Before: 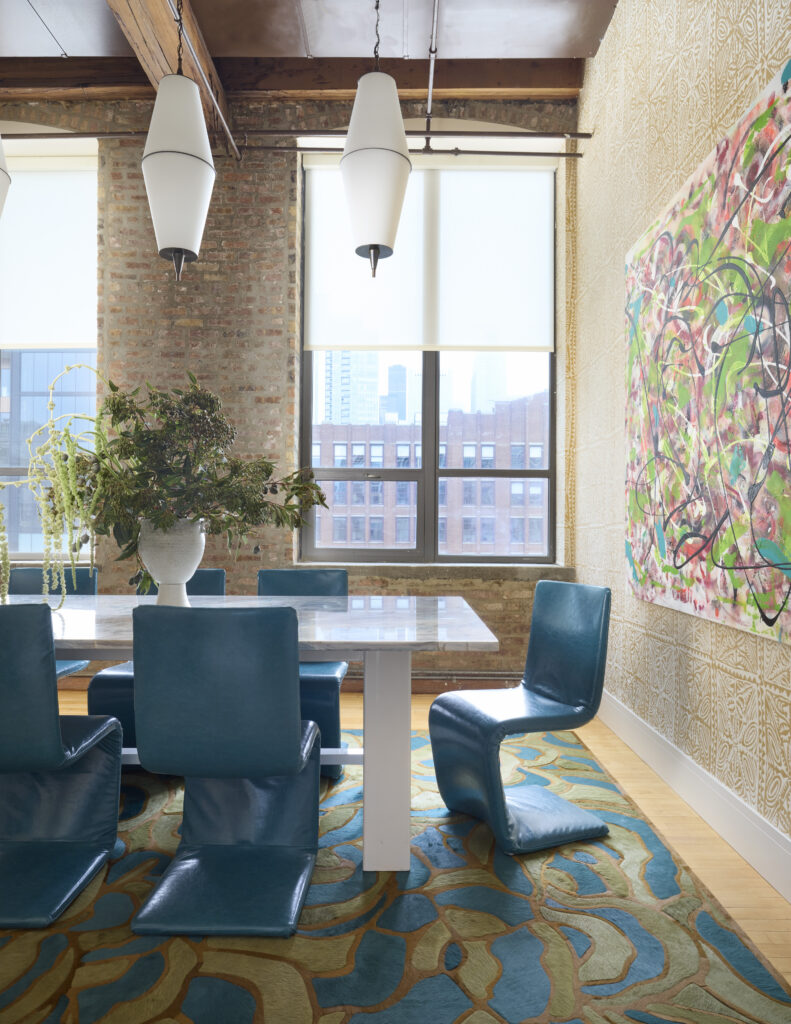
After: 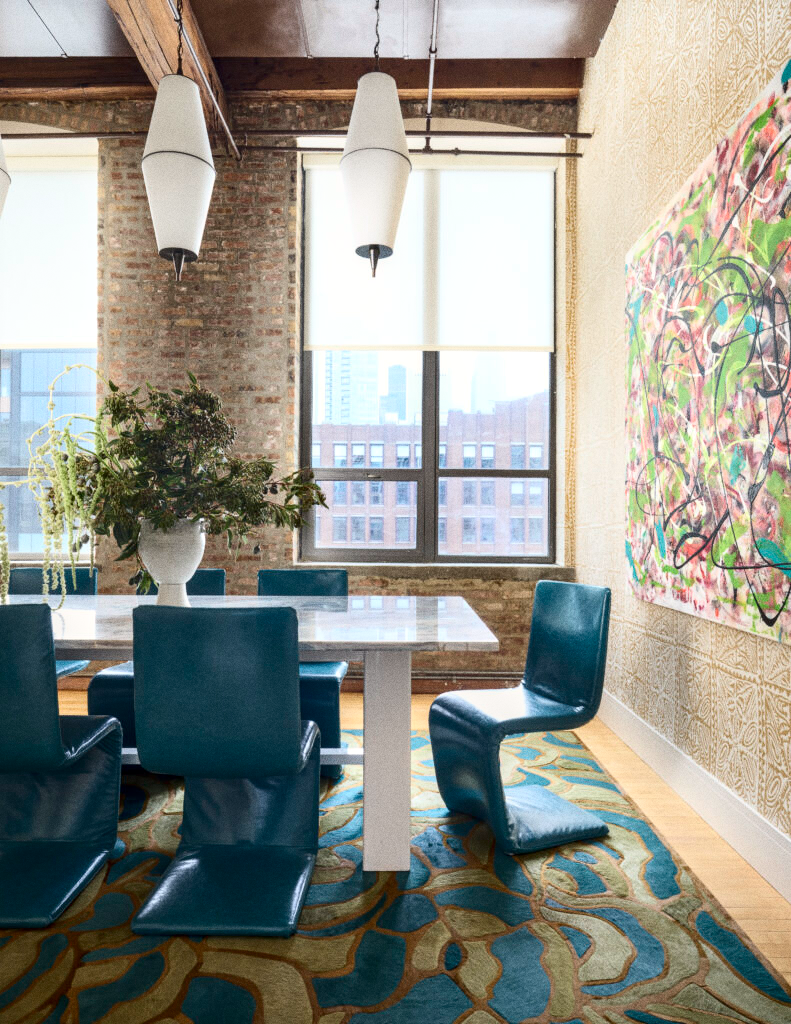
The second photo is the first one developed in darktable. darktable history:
grain: on, module defaults
contrast brightness saturation: contrast 0.22
white balance: red 1.009, blue 0.985
local contrast: on, module defaults
